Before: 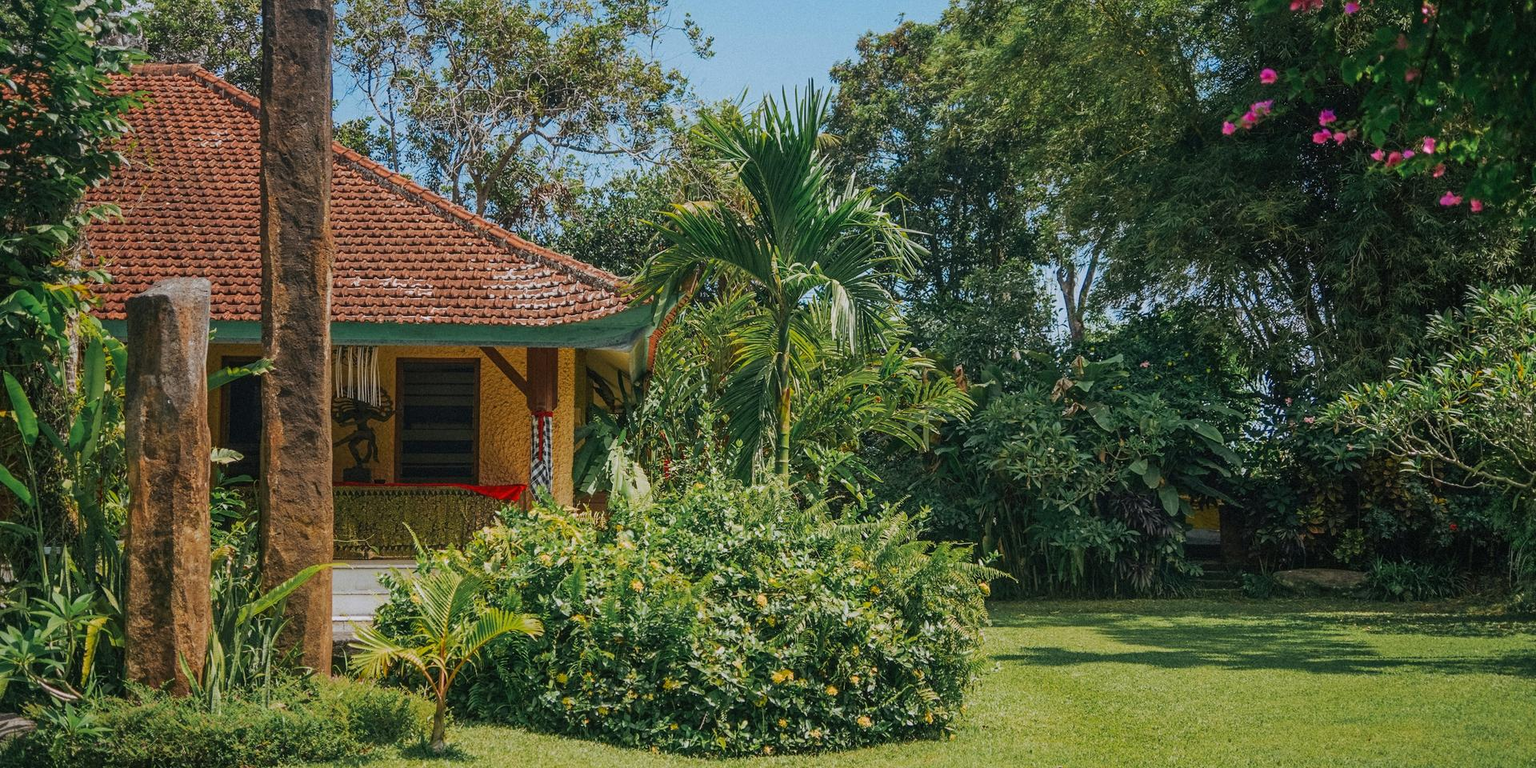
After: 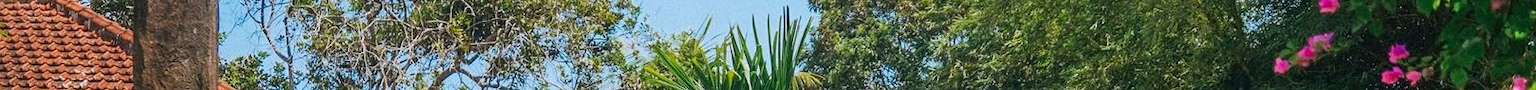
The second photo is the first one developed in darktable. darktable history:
color balance: output saturation 110%
crop and rotate: left 9.644%, top 9.491%, right 6.021%, bottom 80.509%
exposure: exposure 0.3 EV, compensate highlight preservation false
